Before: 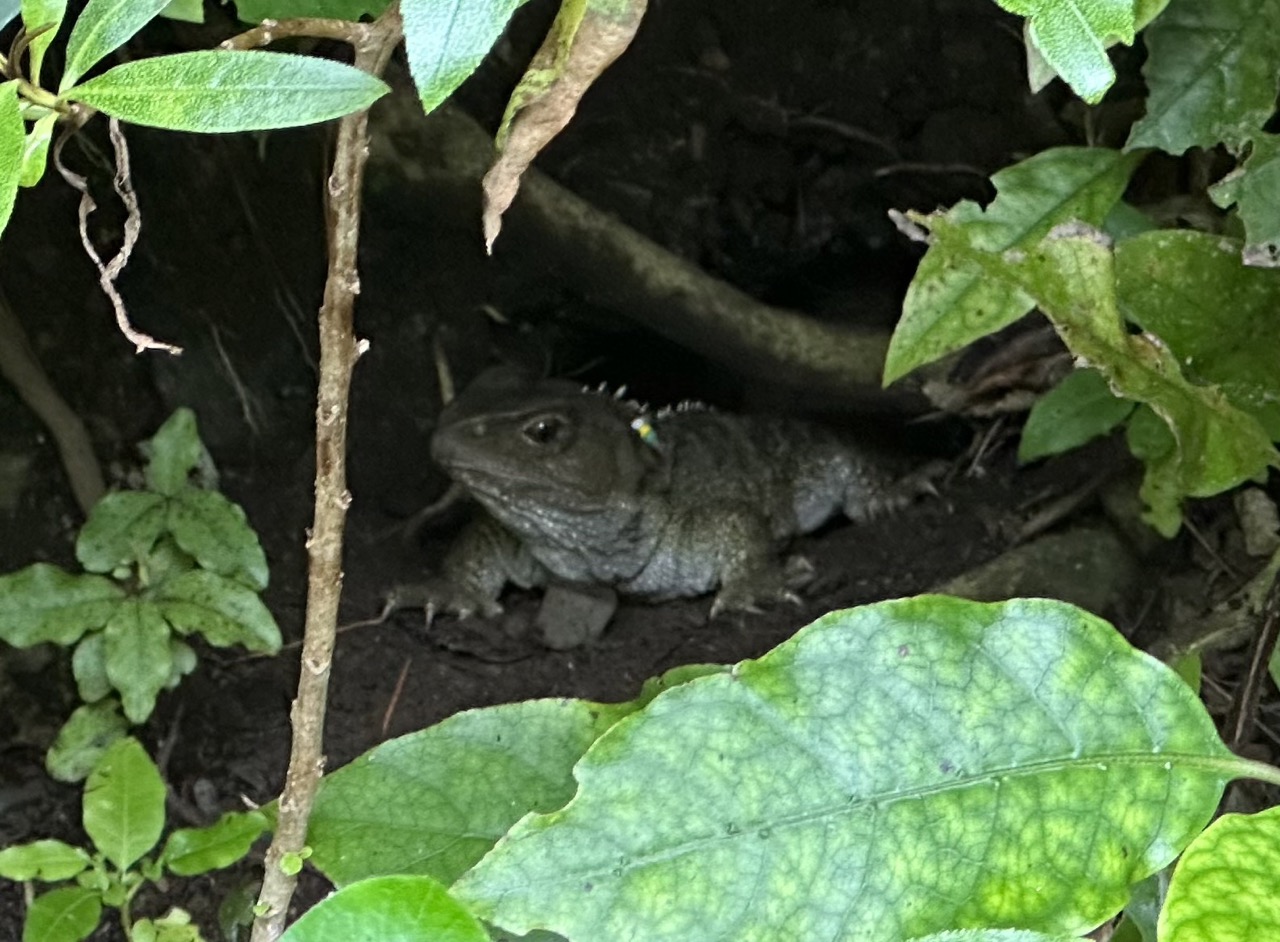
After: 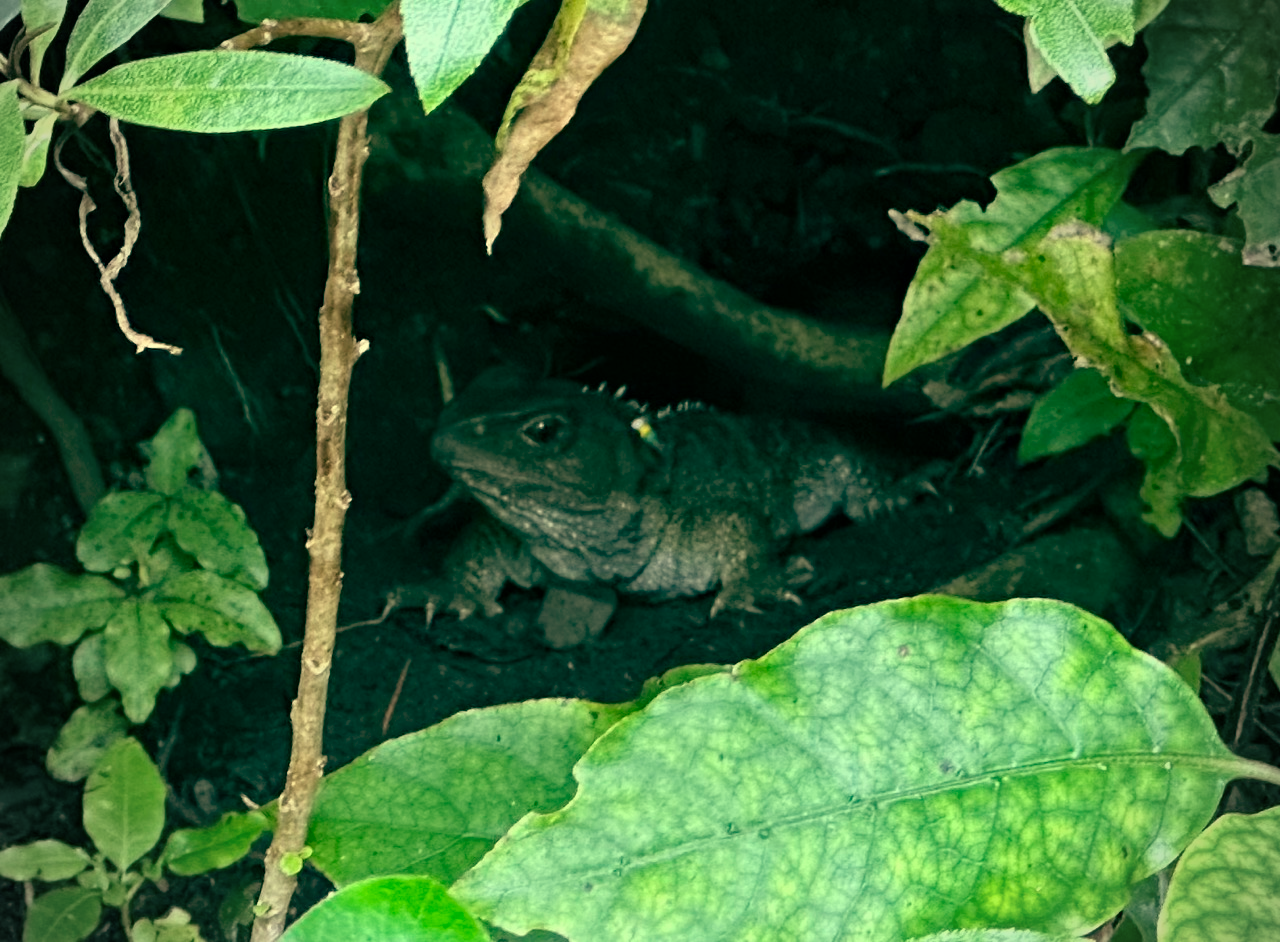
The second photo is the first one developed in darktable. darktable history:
color balance: mode lift, gamma, gain (sRGB), lift [1, 0.69, 1, 1], gamma [1, 1.482, 1, 1], gain [1, 1, 1, 0.802]
vignetting: unbound false
